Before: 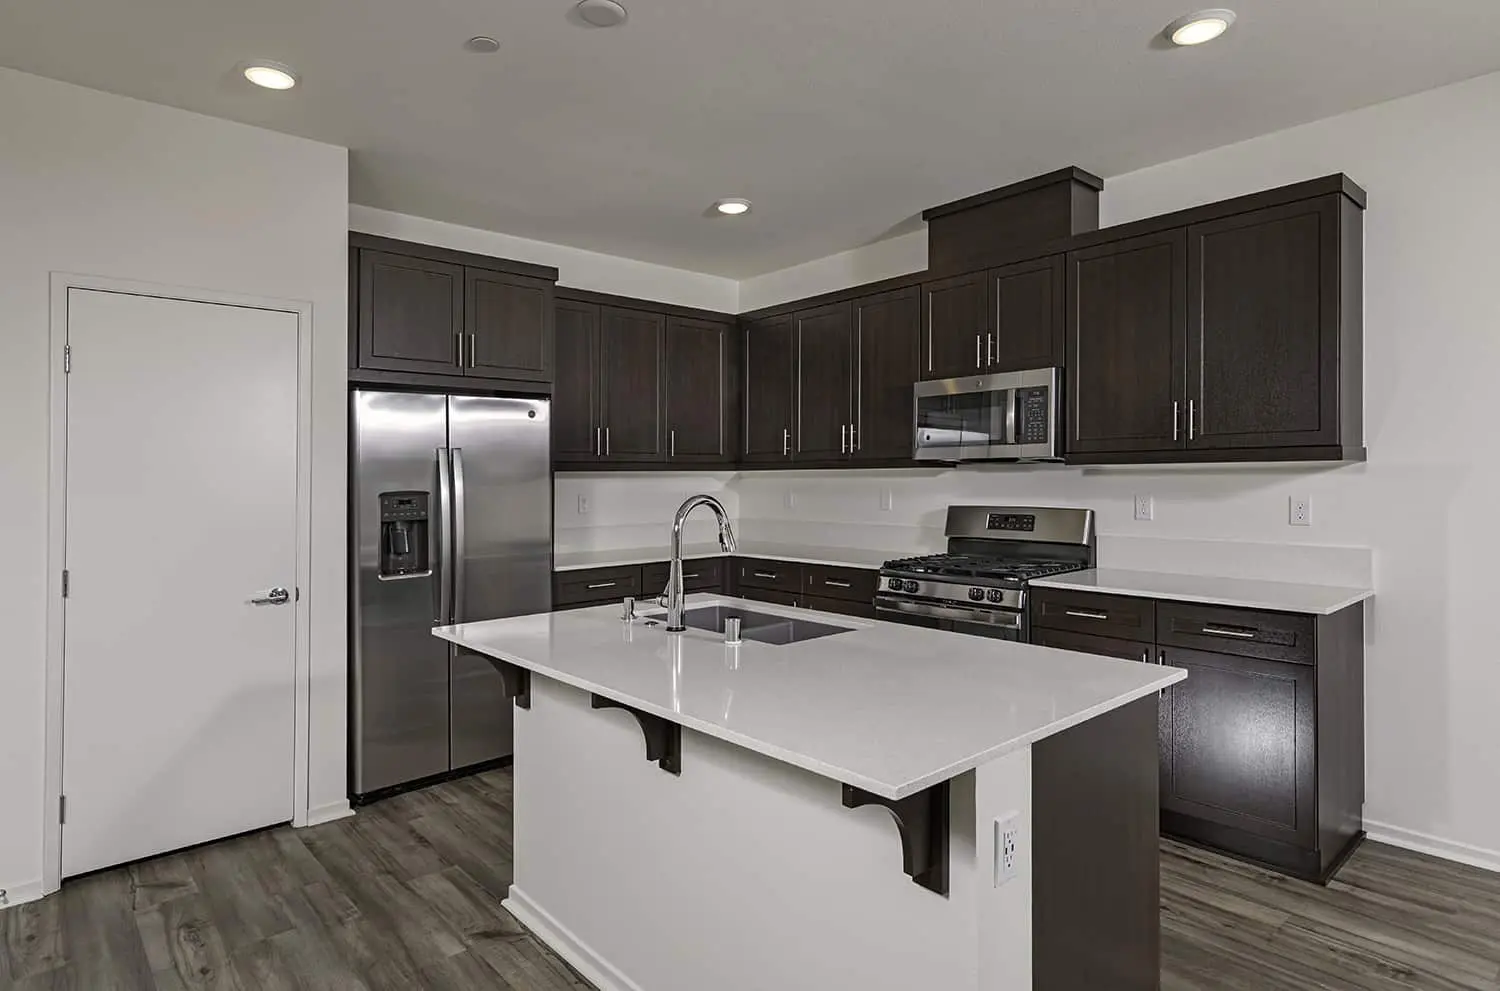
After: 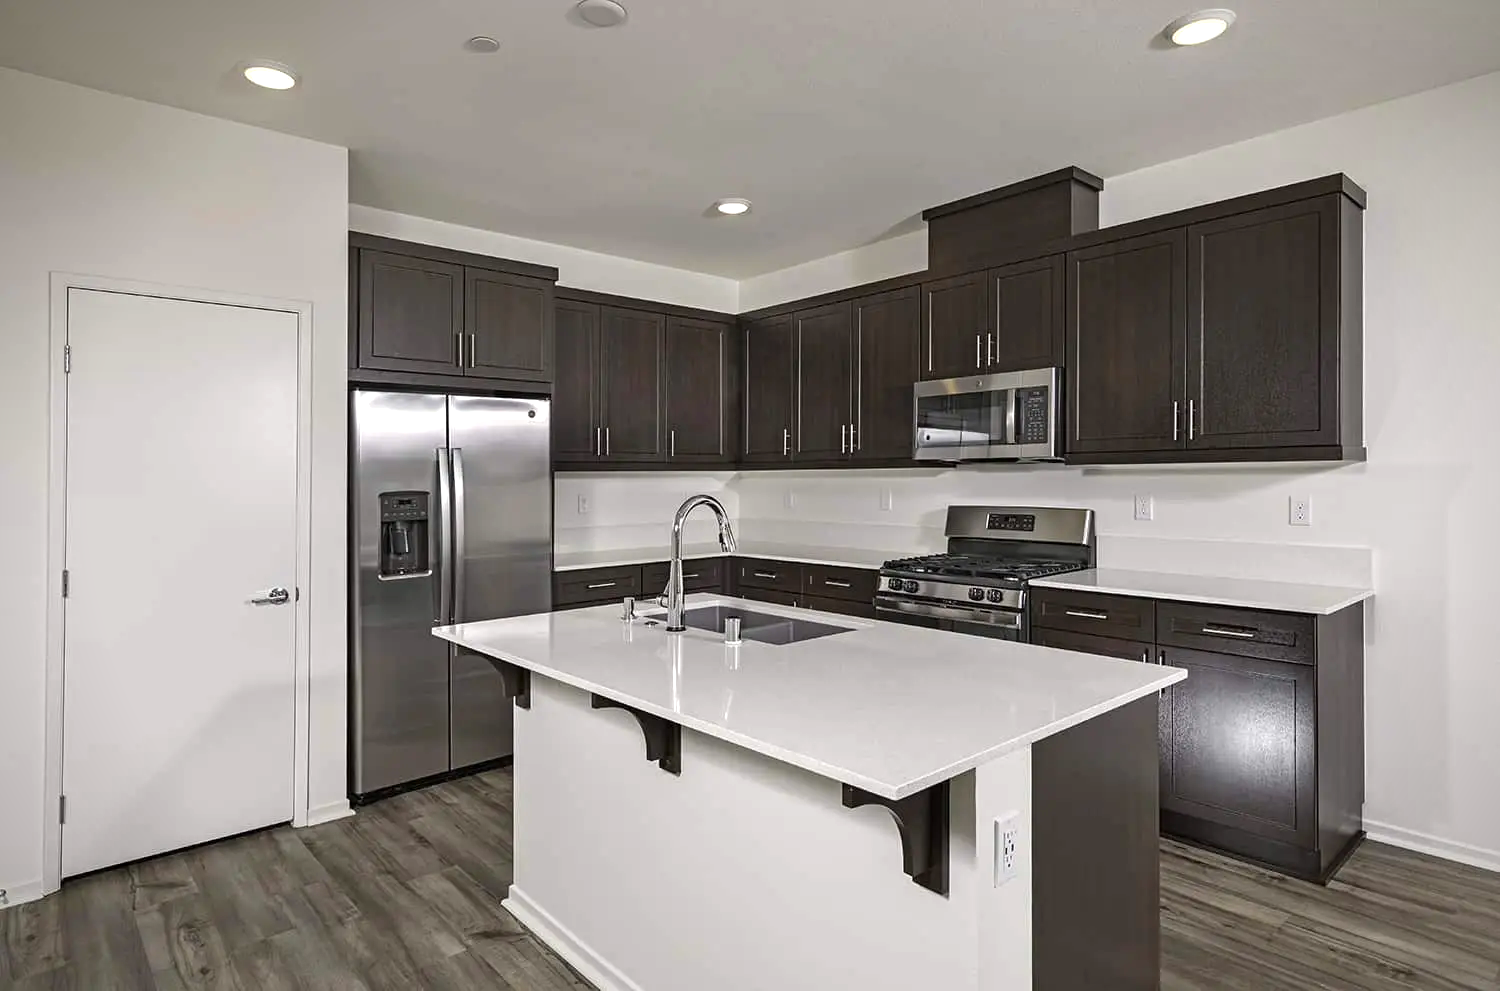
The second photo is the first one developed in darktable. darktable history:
vignetting: fall-off start 88.53%, fall-off radius 44.2%, saturation 0.376, width/height ratio 1.161
exposure: exposure 0.515 EV, compensate highlight preservation false
